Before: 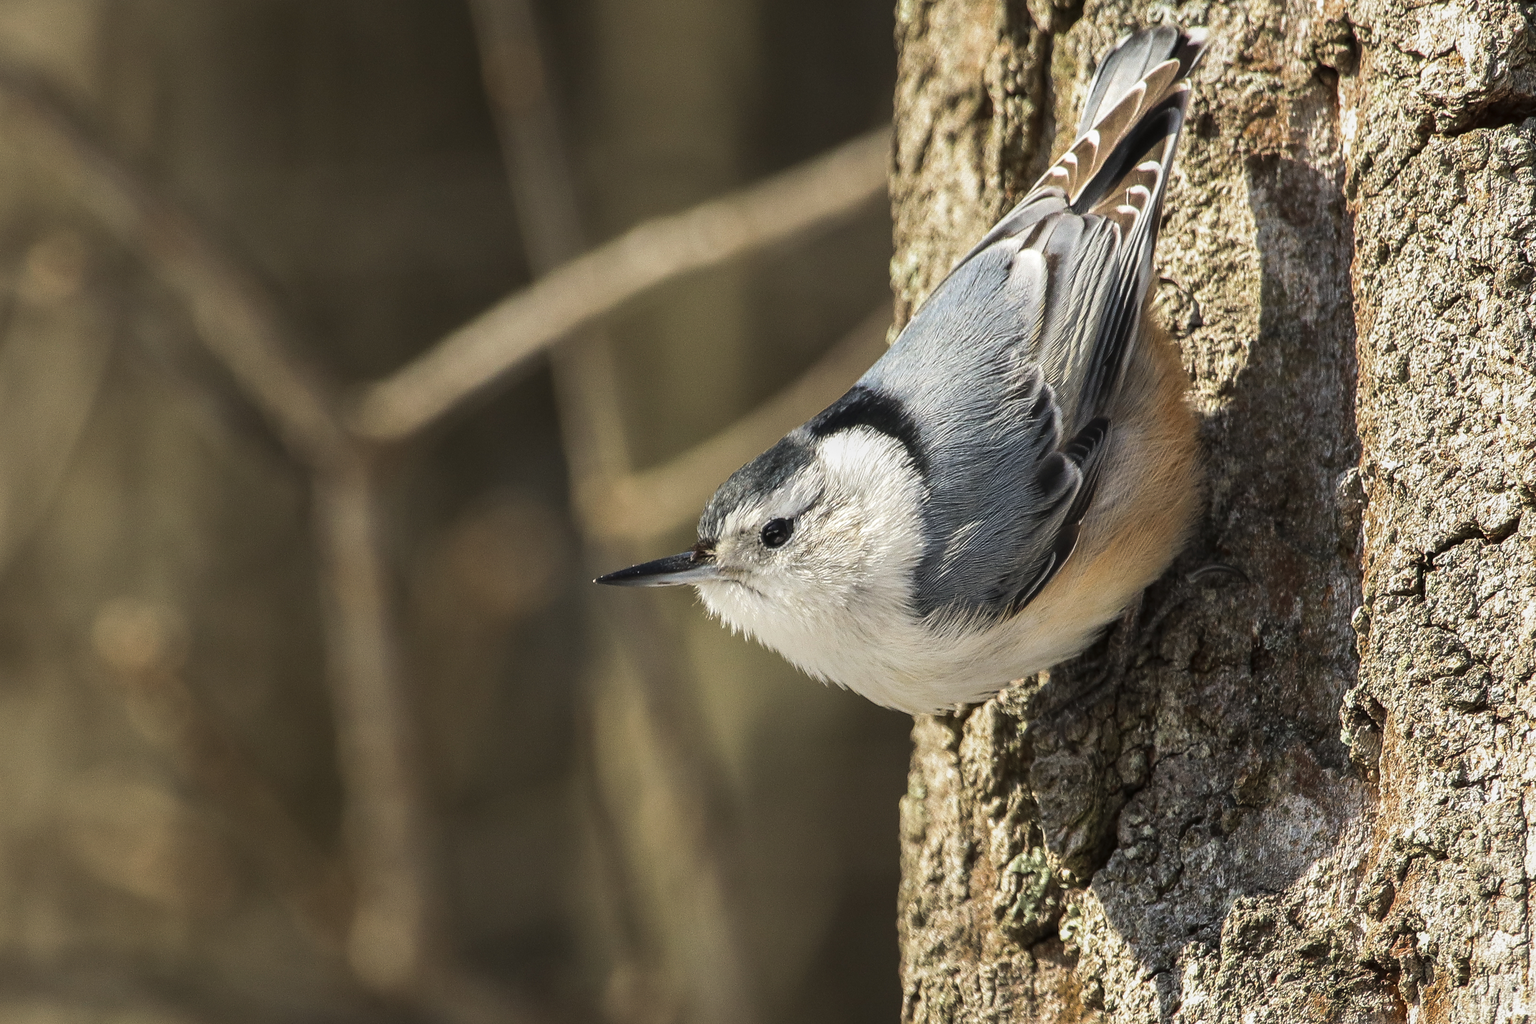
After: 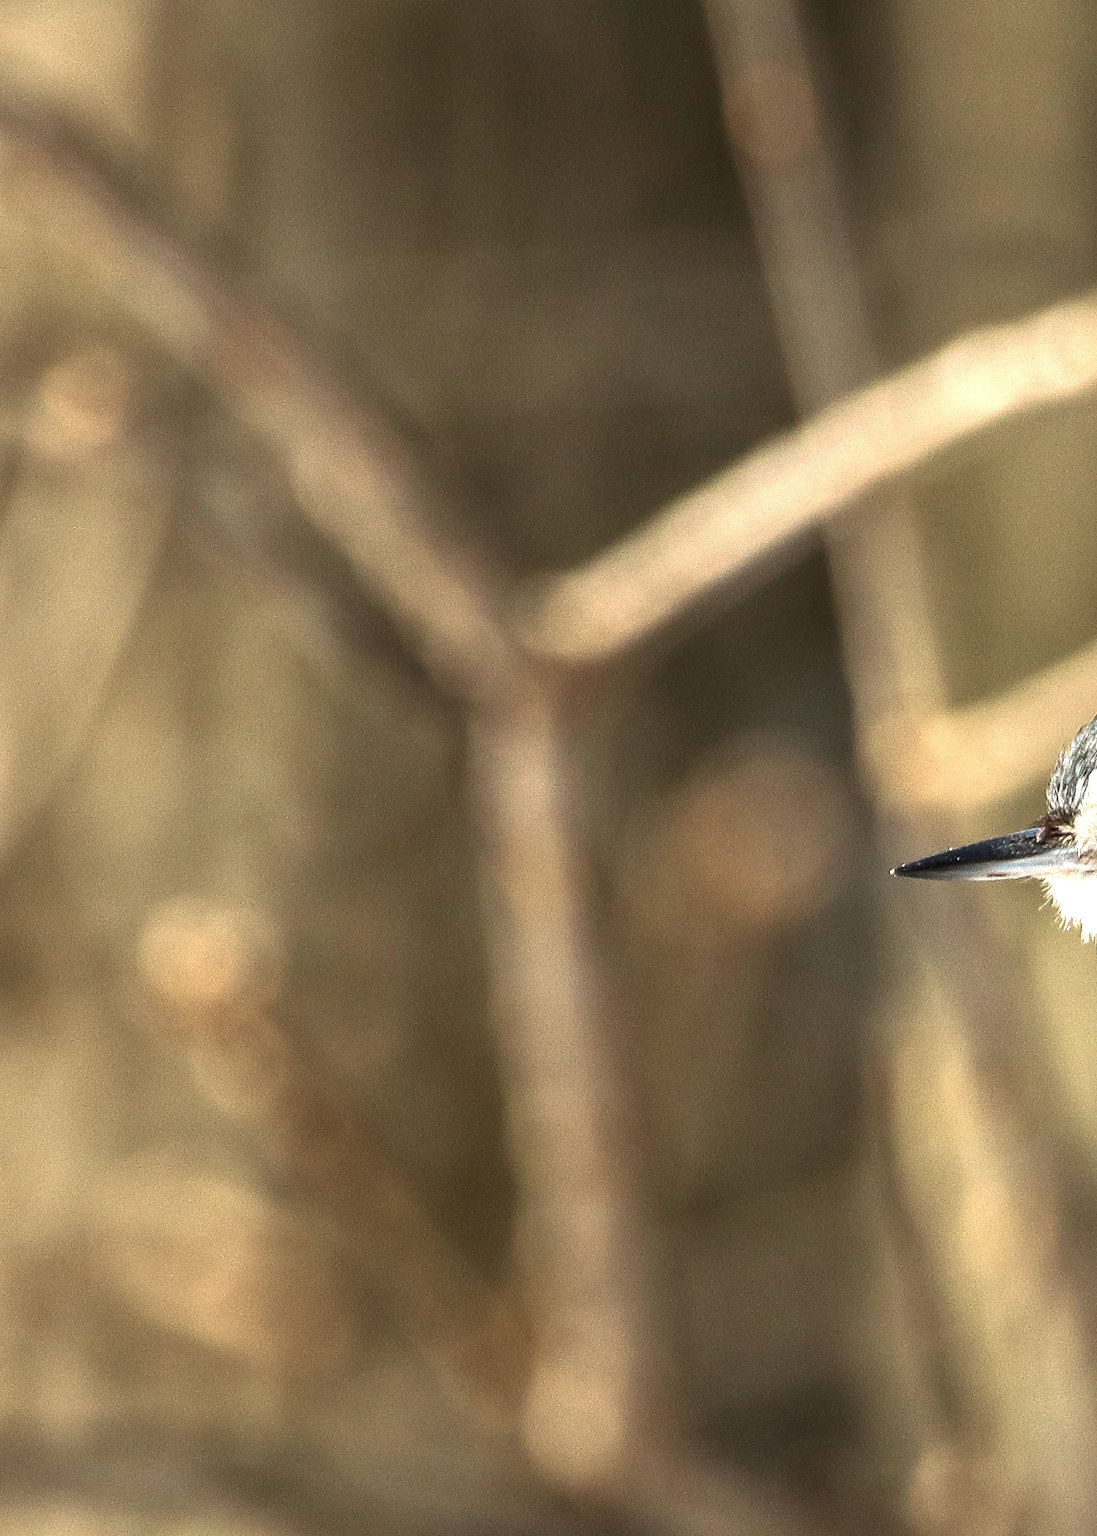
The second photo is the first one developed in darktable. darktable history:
crop and rotate: left 0.019%, top 0%, right 52.331%
local contrast: detail 130%
exposure: black level correction 0, exposure 1.105 EV, compensate highlight preservation false
